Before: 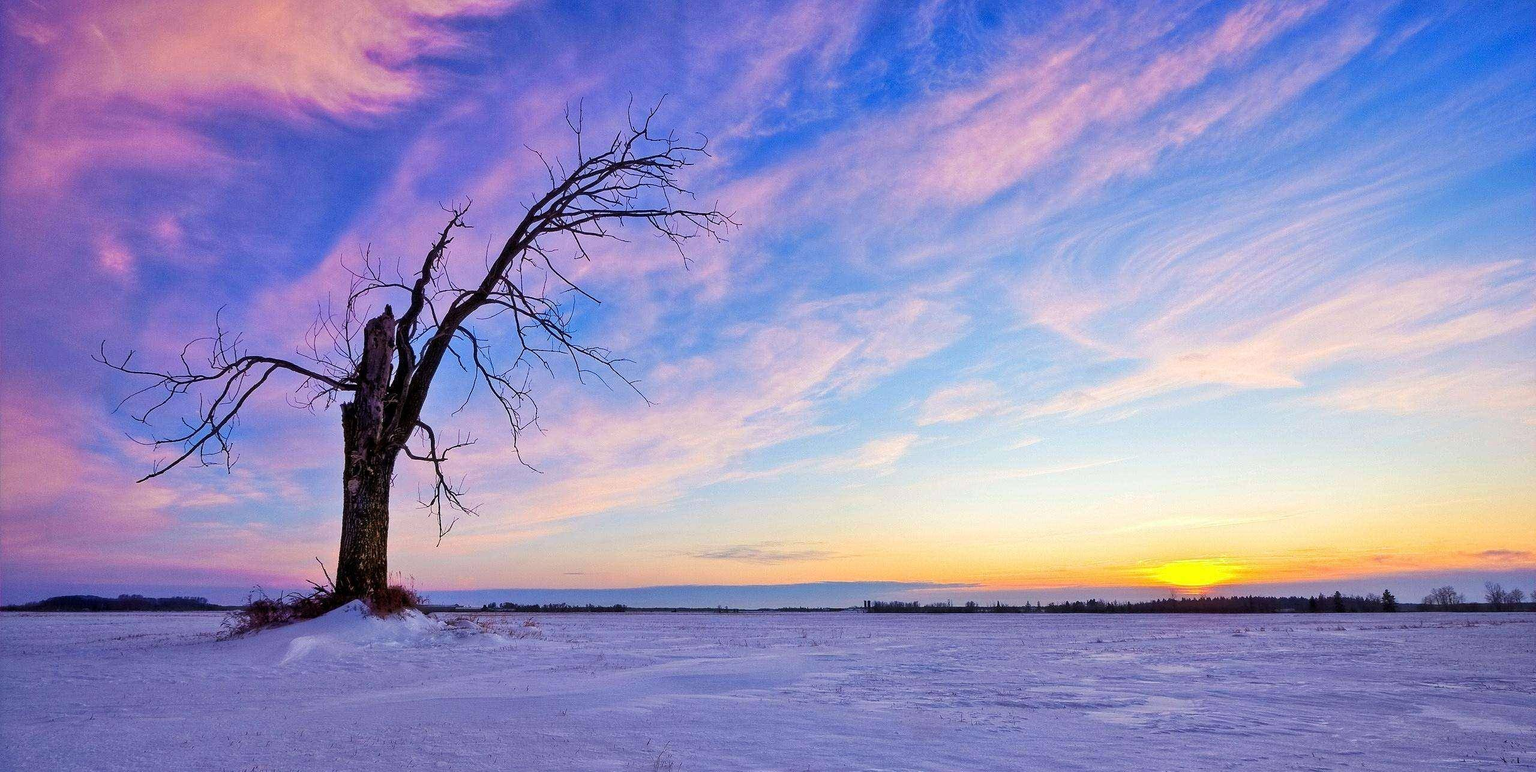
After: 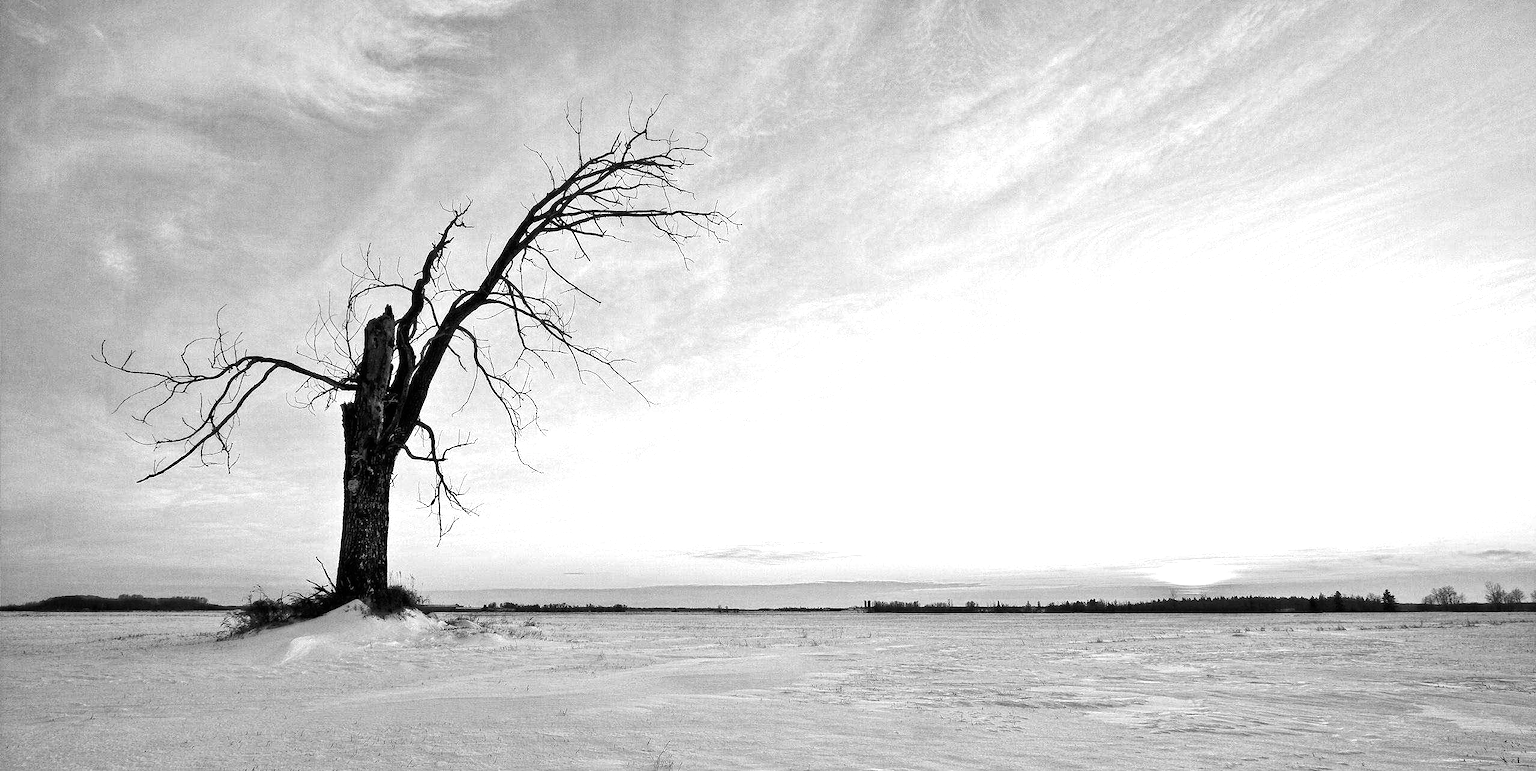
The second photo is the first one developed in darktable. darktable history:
color calibration: output gray [0.21, 0.42, 0.37, 0], illuminant custom, x 0.371, y 0.381, temperature 4283.21 K
exposure: exposure 0.2 EV, compensate exposure bias true, compensate highlight preservation false
tone equalizer: -8 EV -0.735 EV, -7 EV -0.734 EV, -6 EV -0.628 EV, -5 EV -0.396 EV, -3 EV 0.402 EV, -2 EV 0.6 EV, -1 EV 0.683 EV, +0 EV 0.765 EV, edges refinement/feathering 500, mask exposure compensation -1.57 EV, preserve details no
color balance rgb: perceptual saturation grading › global saturation 0.882%
